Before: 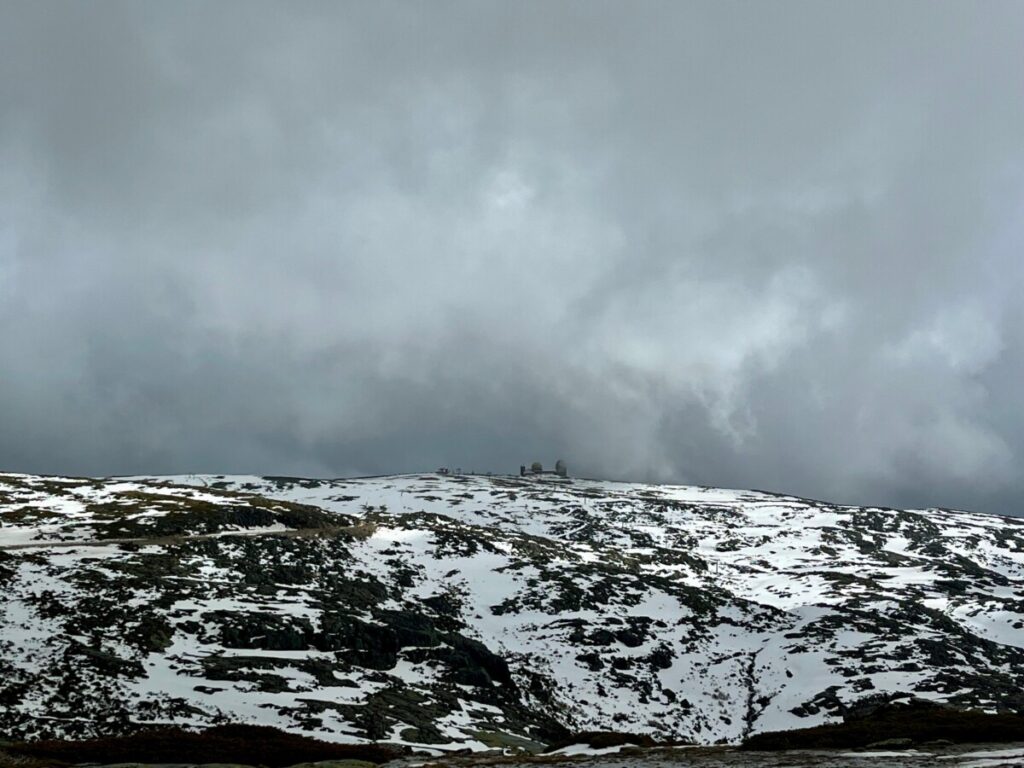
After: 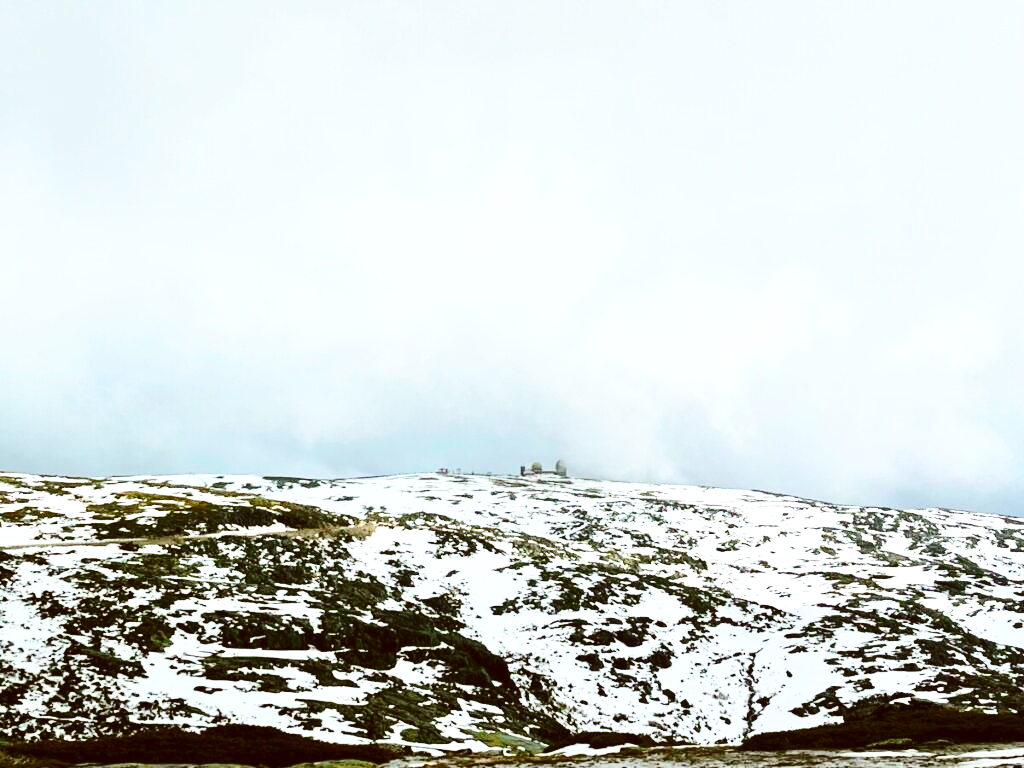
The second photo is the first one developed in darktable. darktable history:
base curve: curves: ch0 [(0, 0) (0.028, 0.03) (0.121, 0.232) (0.46, 0.748) (0.859, 0.968) (1, 1)], preserve colors none
contrast brightness saturation: contrast 0.198, brightness 0.158, saturation 0.216
color correction: highlights a* -0.381, highlights b* 0.18, shadows a* 5.01, shadows b* 20.54
exposure: black level correction 0, exposure 1.001 EV, compensate highlight preservation false
